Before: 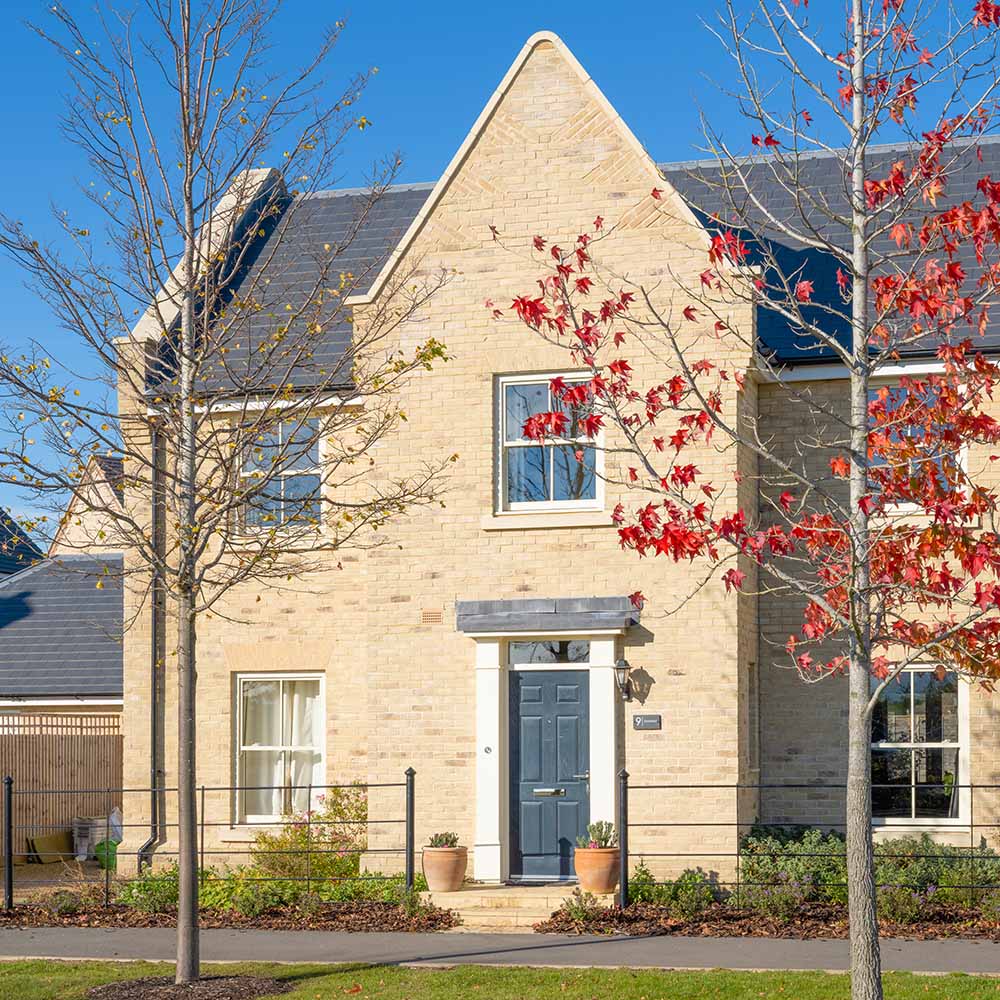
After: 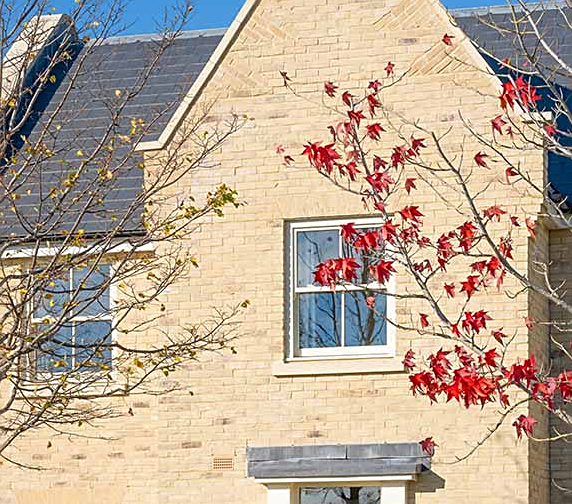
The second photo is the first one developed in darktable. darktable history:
crop: left 20.932%, top 15.471%, right 21.848%, bottom 34.081%
sharpen: on, module defaults
